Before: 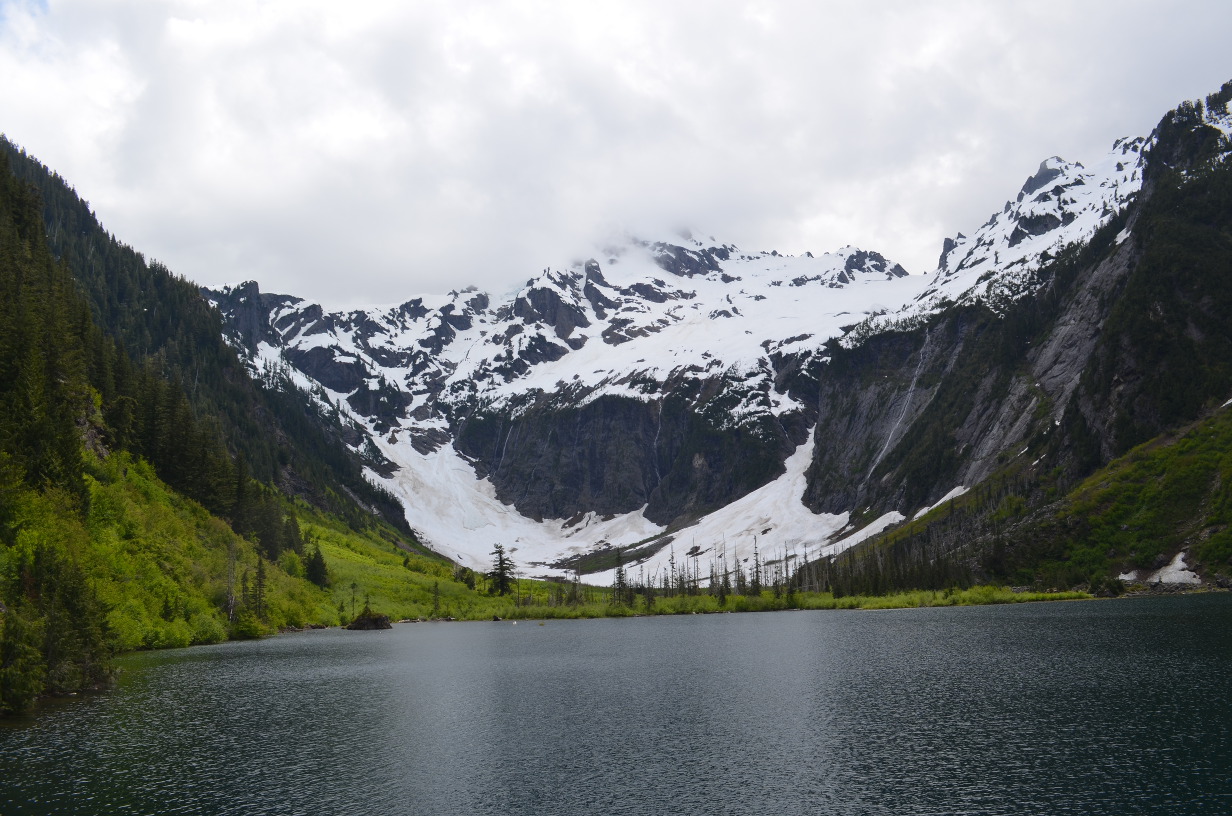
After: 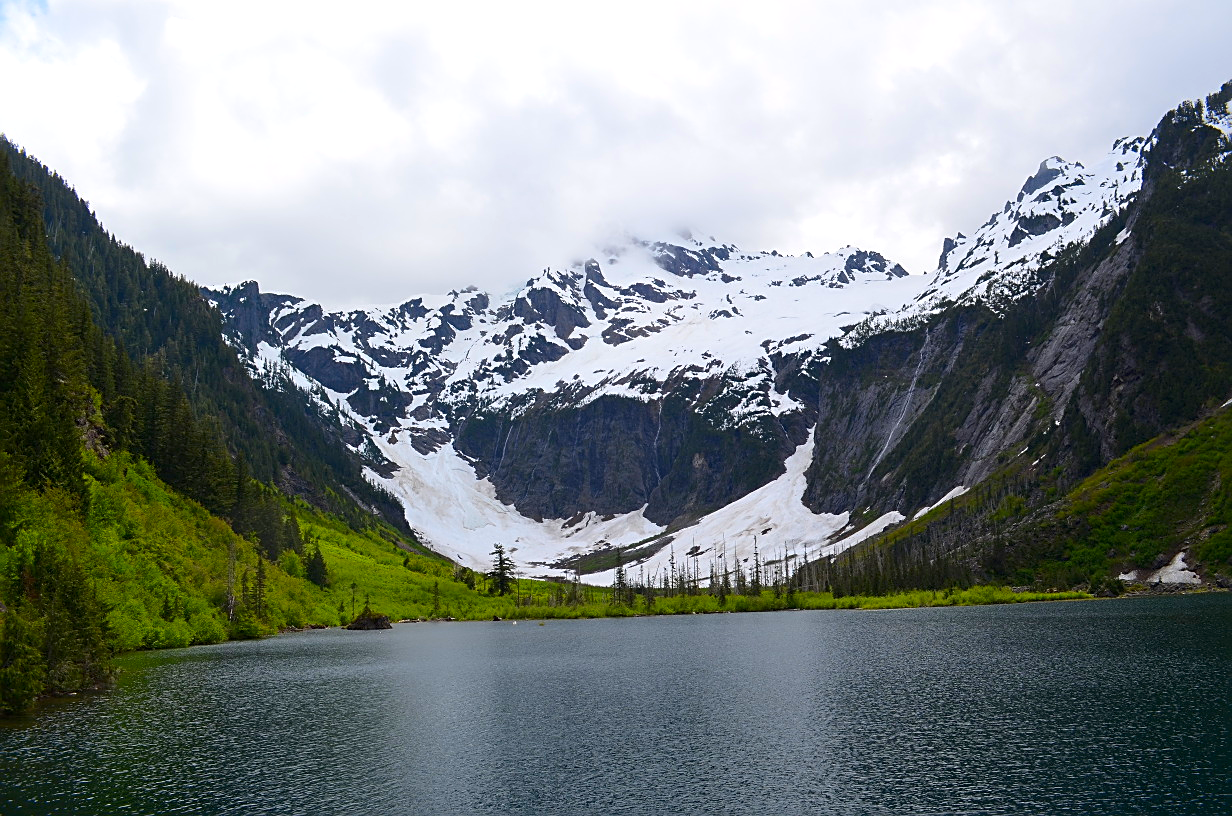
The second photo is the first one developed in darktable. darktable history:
contrast brightness saturation: saturation 0.5
exposure: black level correction 0.002, exposure 0.15 EV, compensate highlight preservation false
sharpen: amount 0.575
